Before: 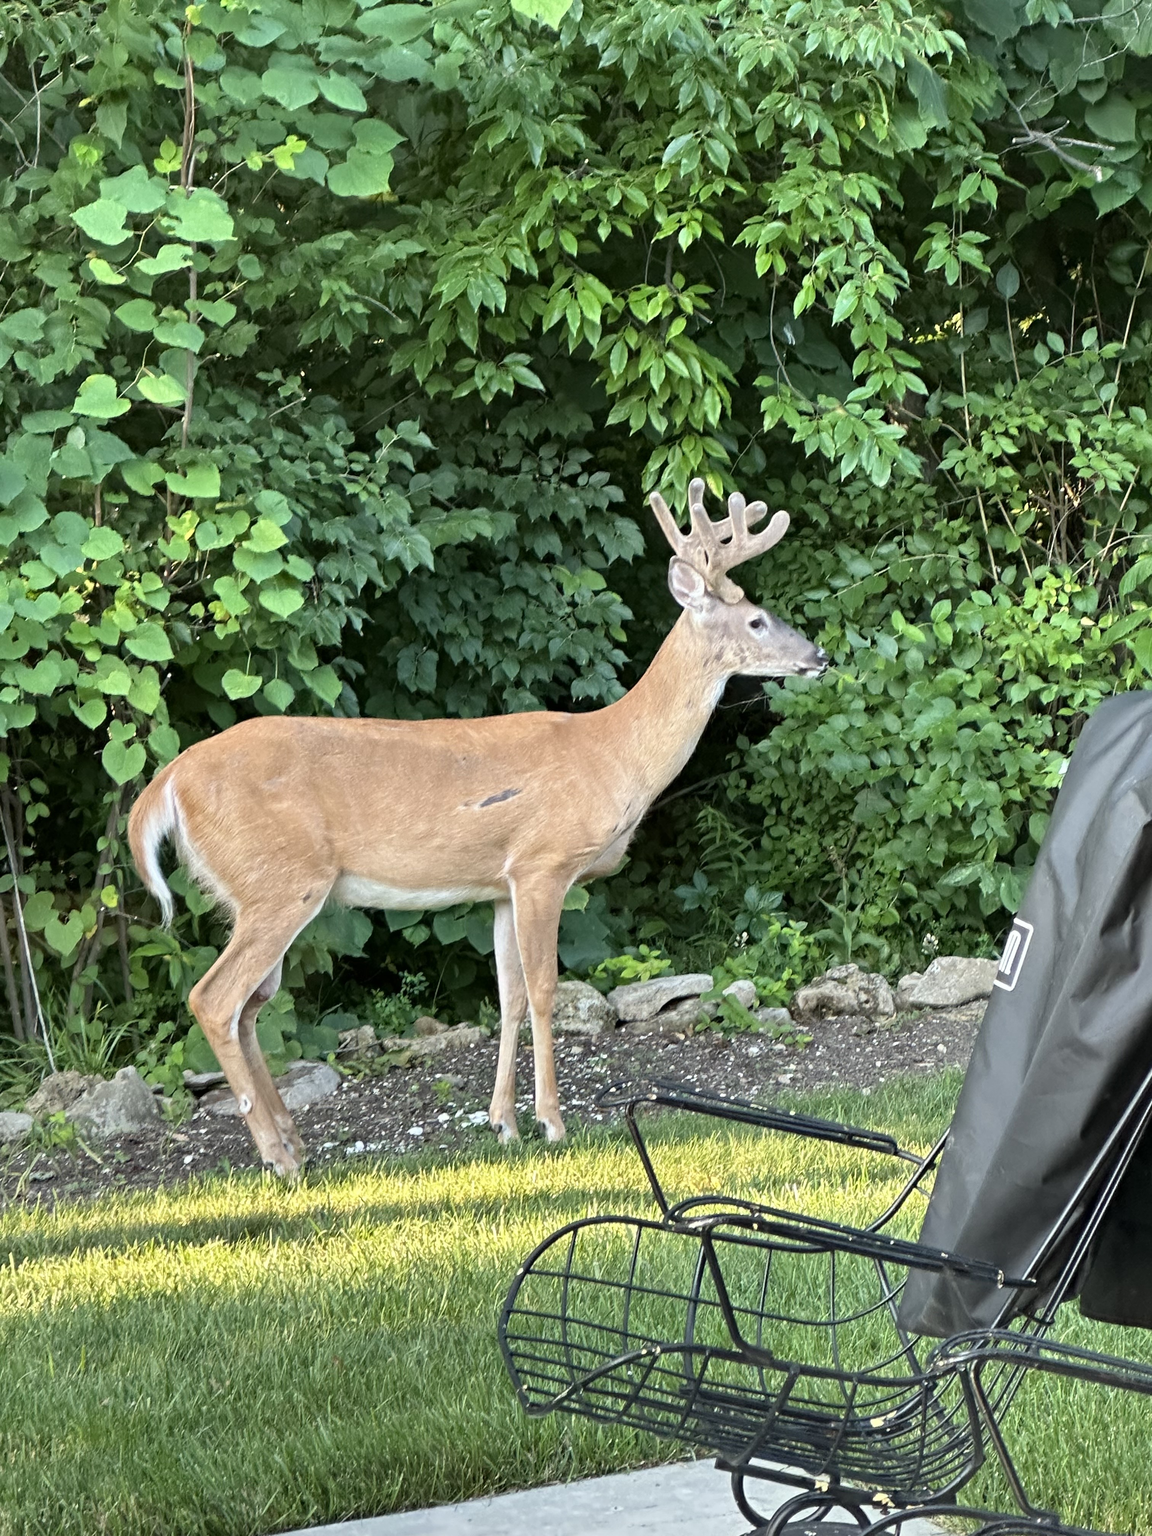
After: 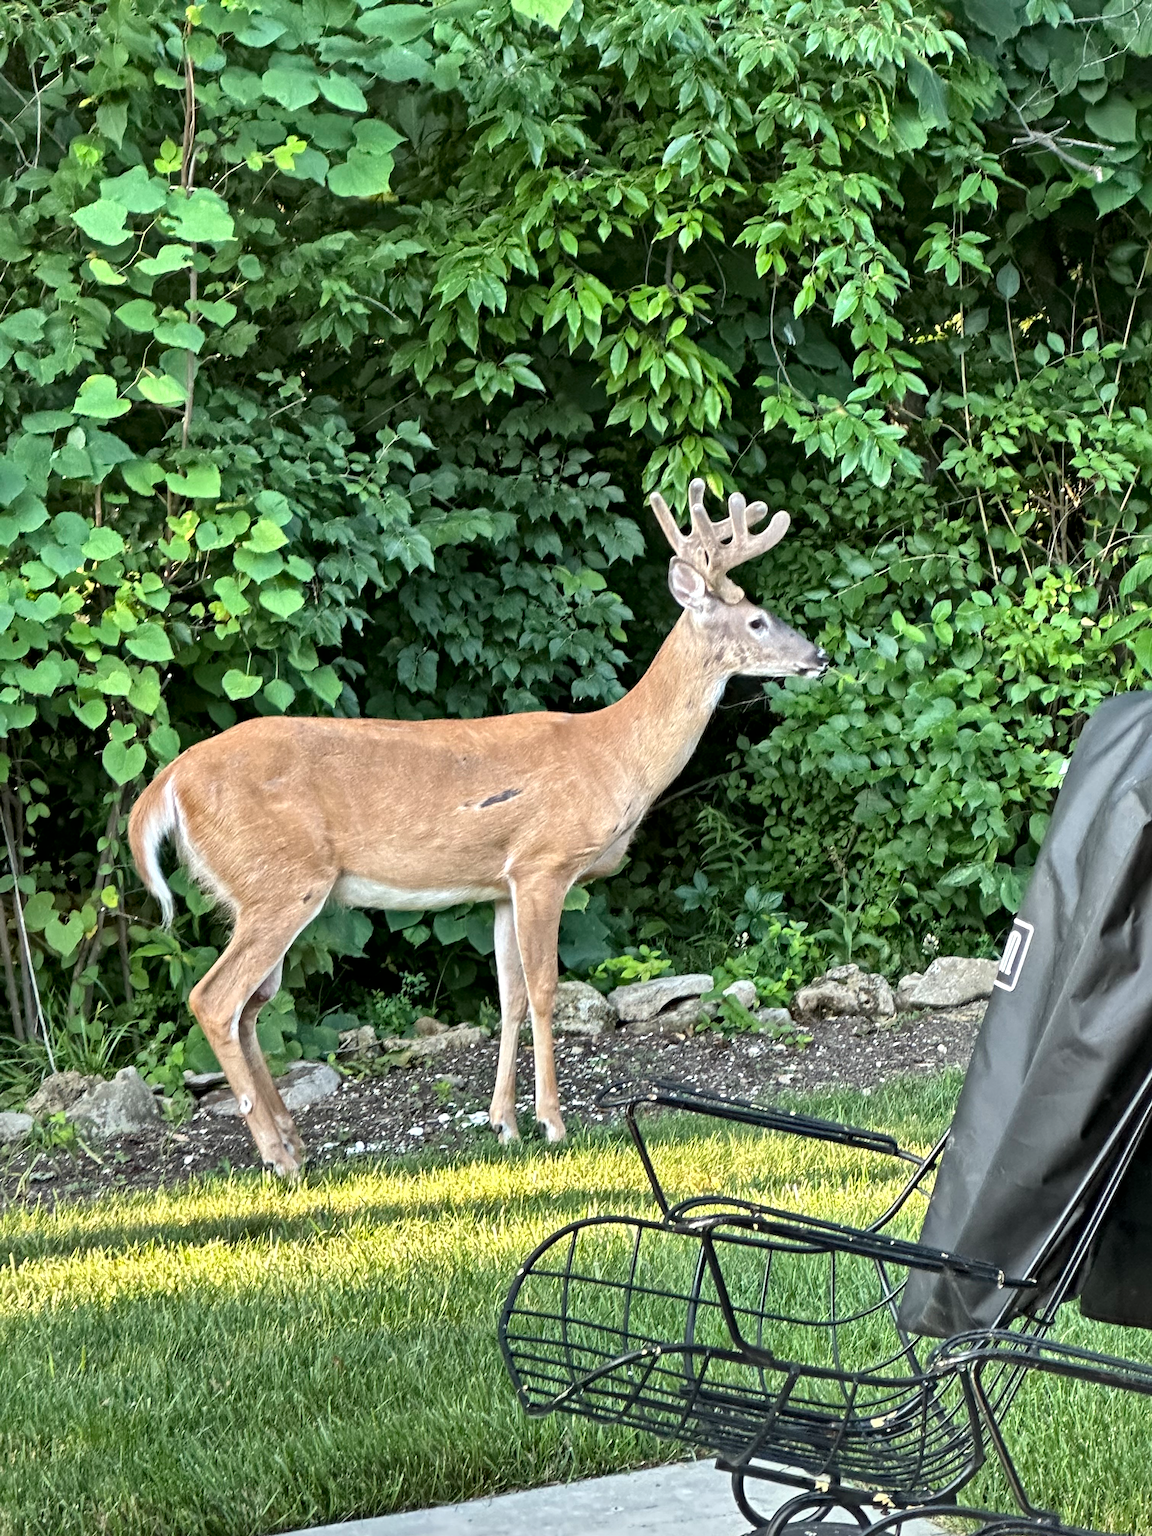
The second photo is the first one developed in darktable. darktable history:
local contrast: mode bilateral grid, contrast 26, coarseness 48, detail 151%, midtone range 0.2
